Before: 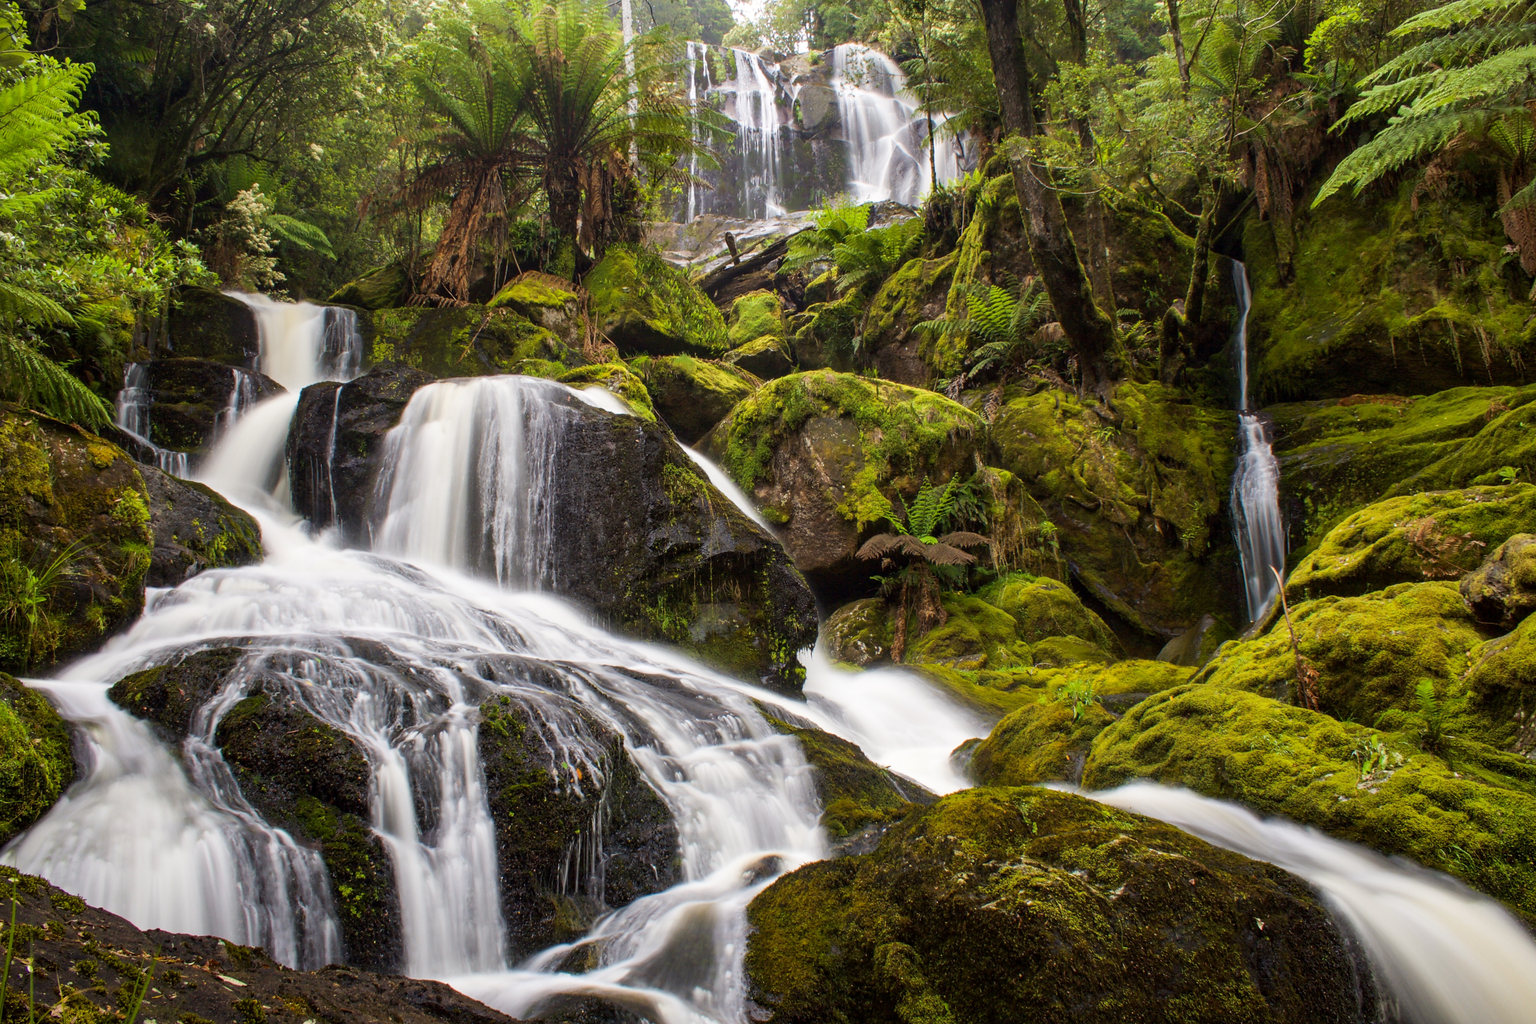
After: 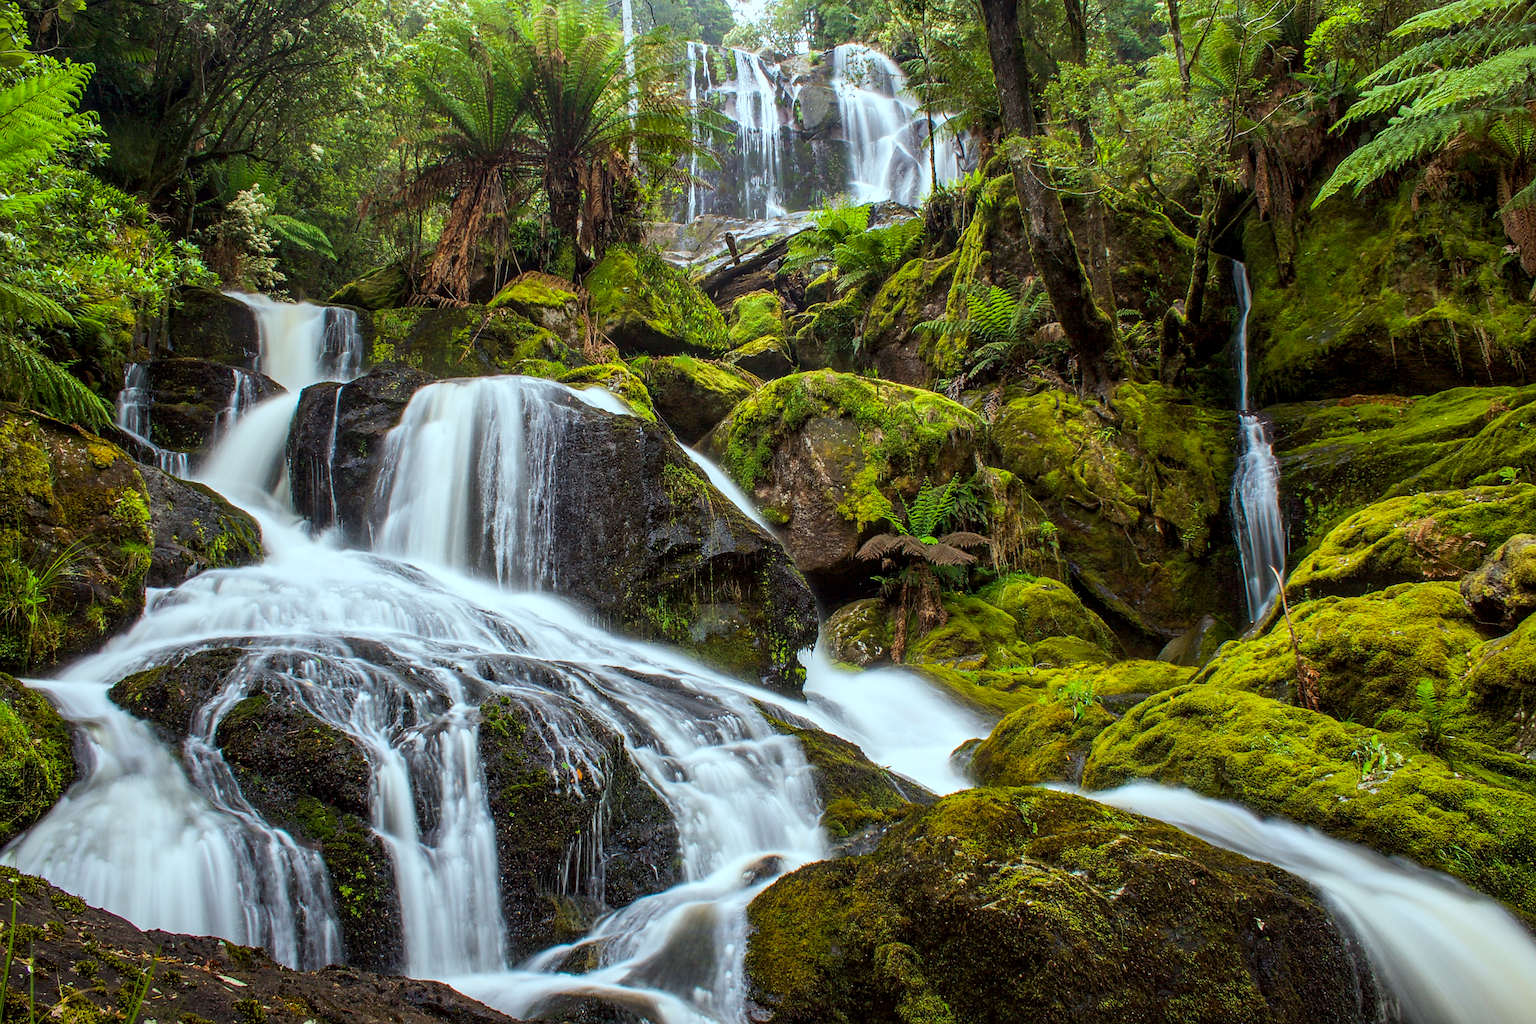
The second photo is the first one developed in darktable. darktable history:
color correction: highlights a* -10.2, highlights b* -10.44
local contrast: on, module defaults
sharpen: on, module defaults
